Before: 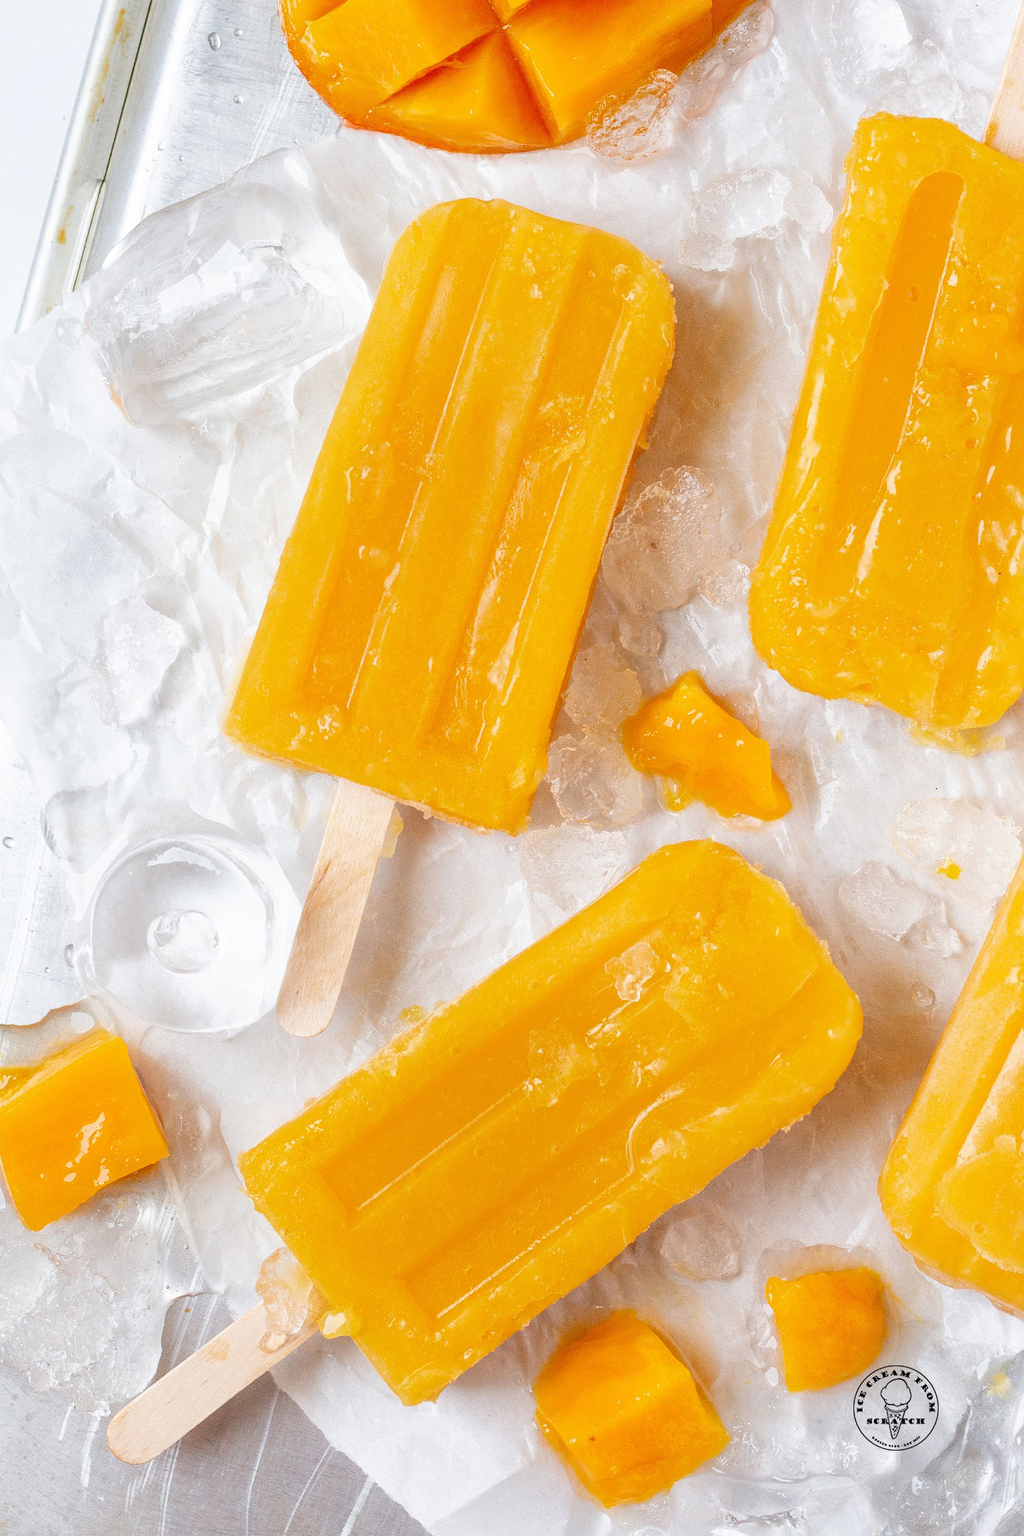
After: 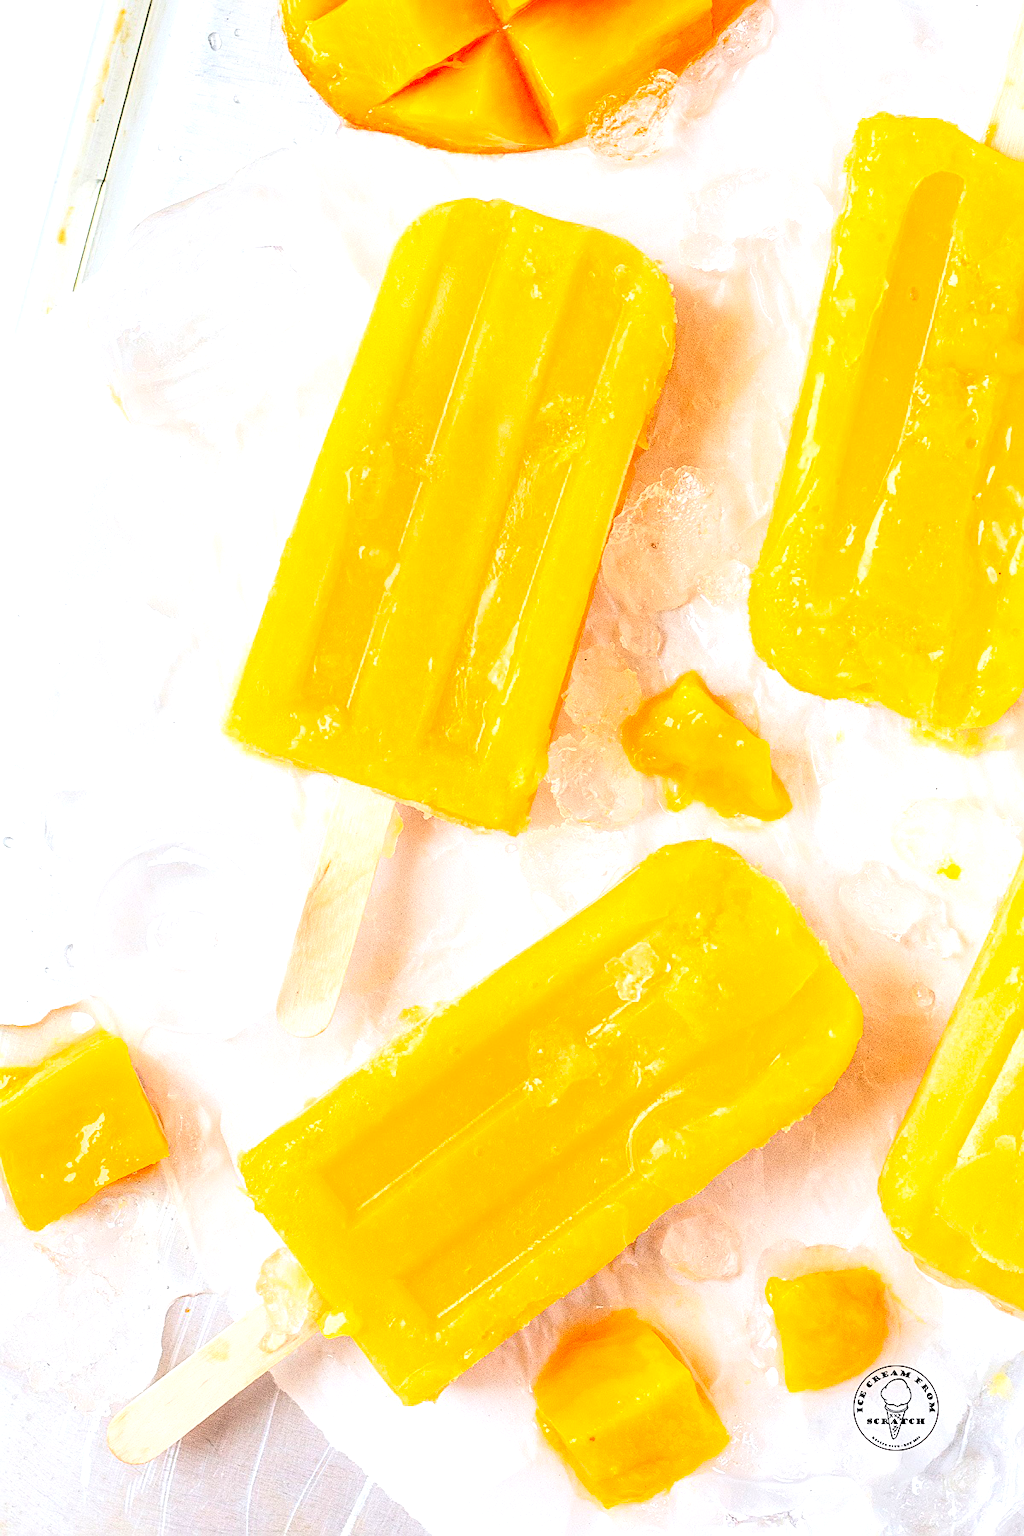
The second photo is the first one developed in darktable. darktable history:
exposure: exposure 0.605 EV, compensate exposure bias true, compensate highlight preservation false
contrast brightness saturation: contrast 0.197, brightness 0.166, saturation 0.23
sharpen: on, module defaults
